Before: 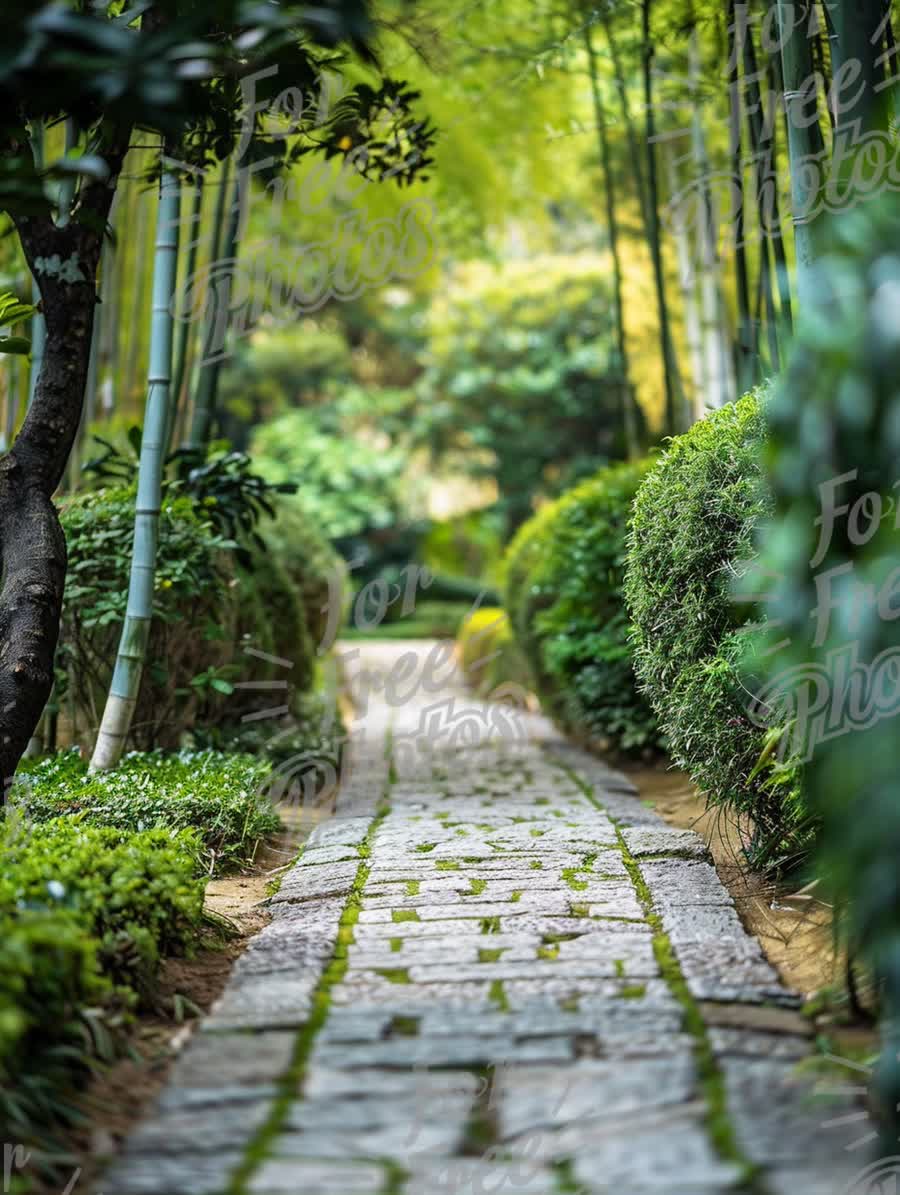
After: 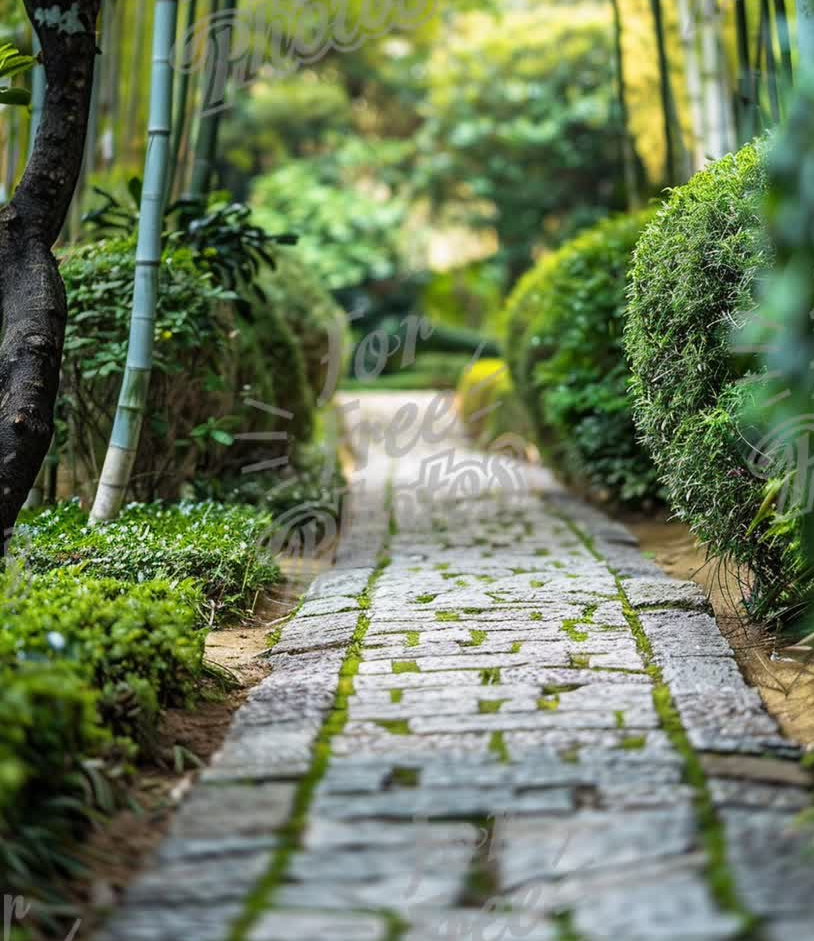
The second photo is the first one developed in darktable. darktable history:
crop: top 20.885%, right 9.454%, bottom 0.32%
color correction: highlights b* 0.025
color balance rgb: linear chroma grading › global chroma 0.302%, perceptual saturation grading › global saturation 0.343%
